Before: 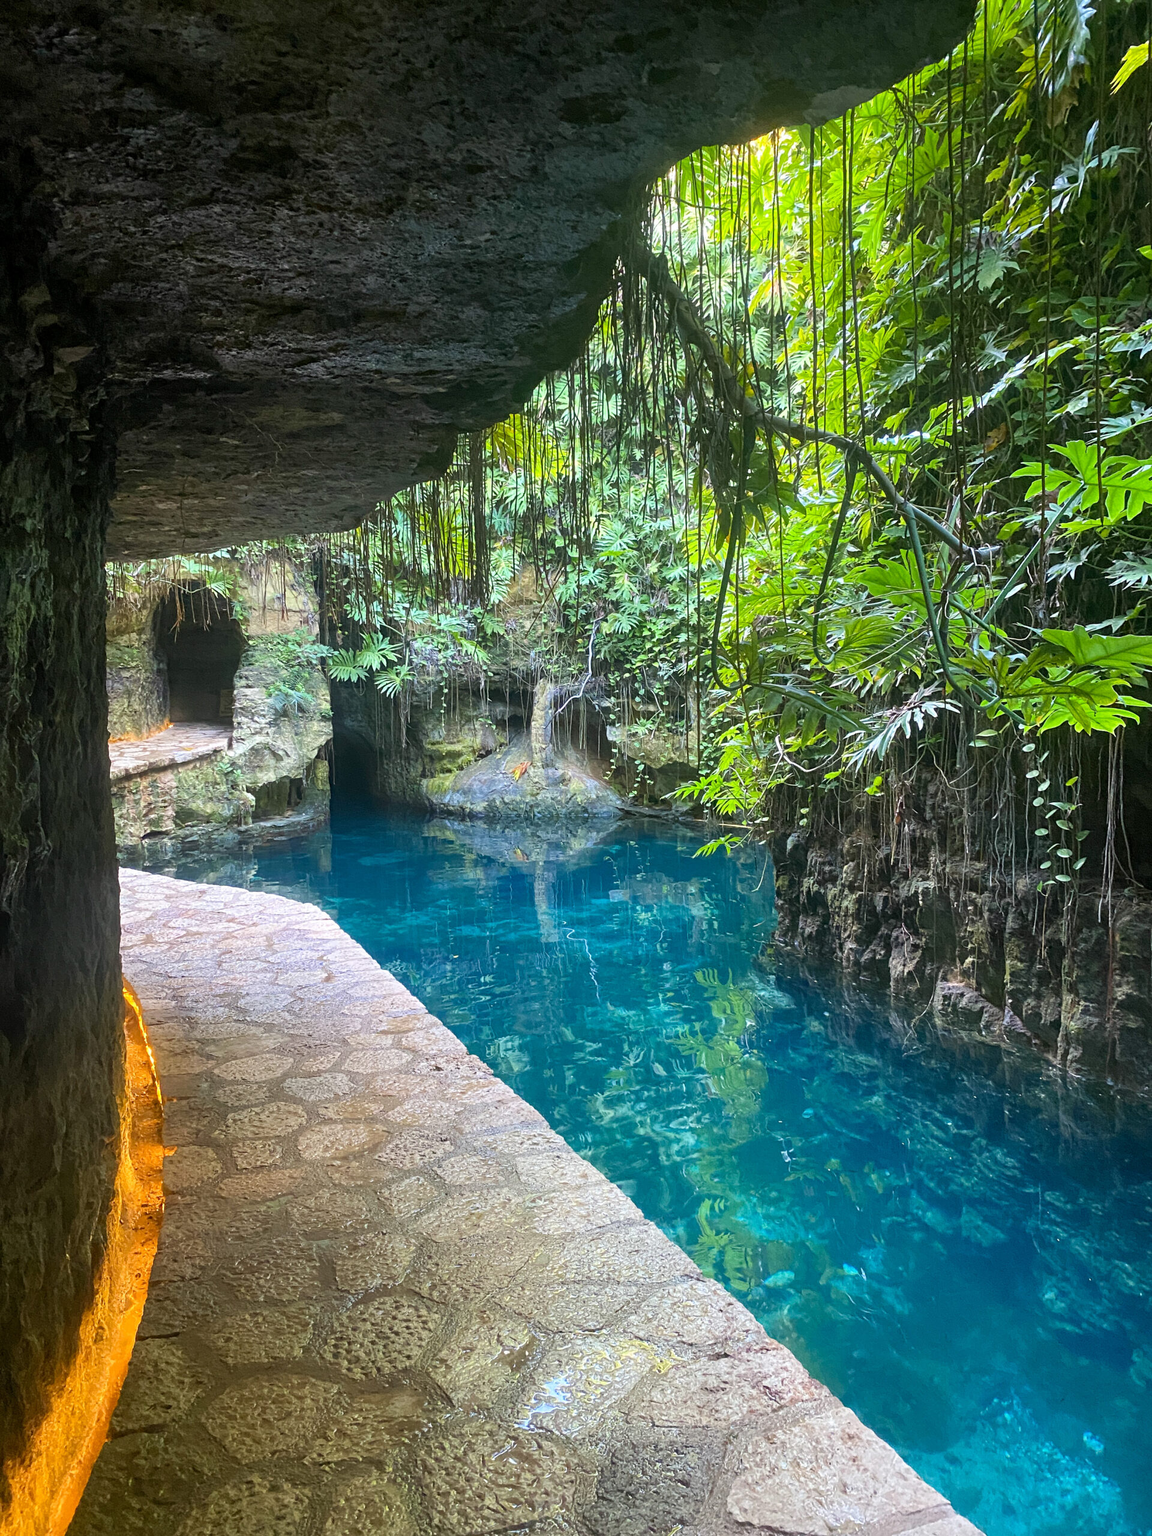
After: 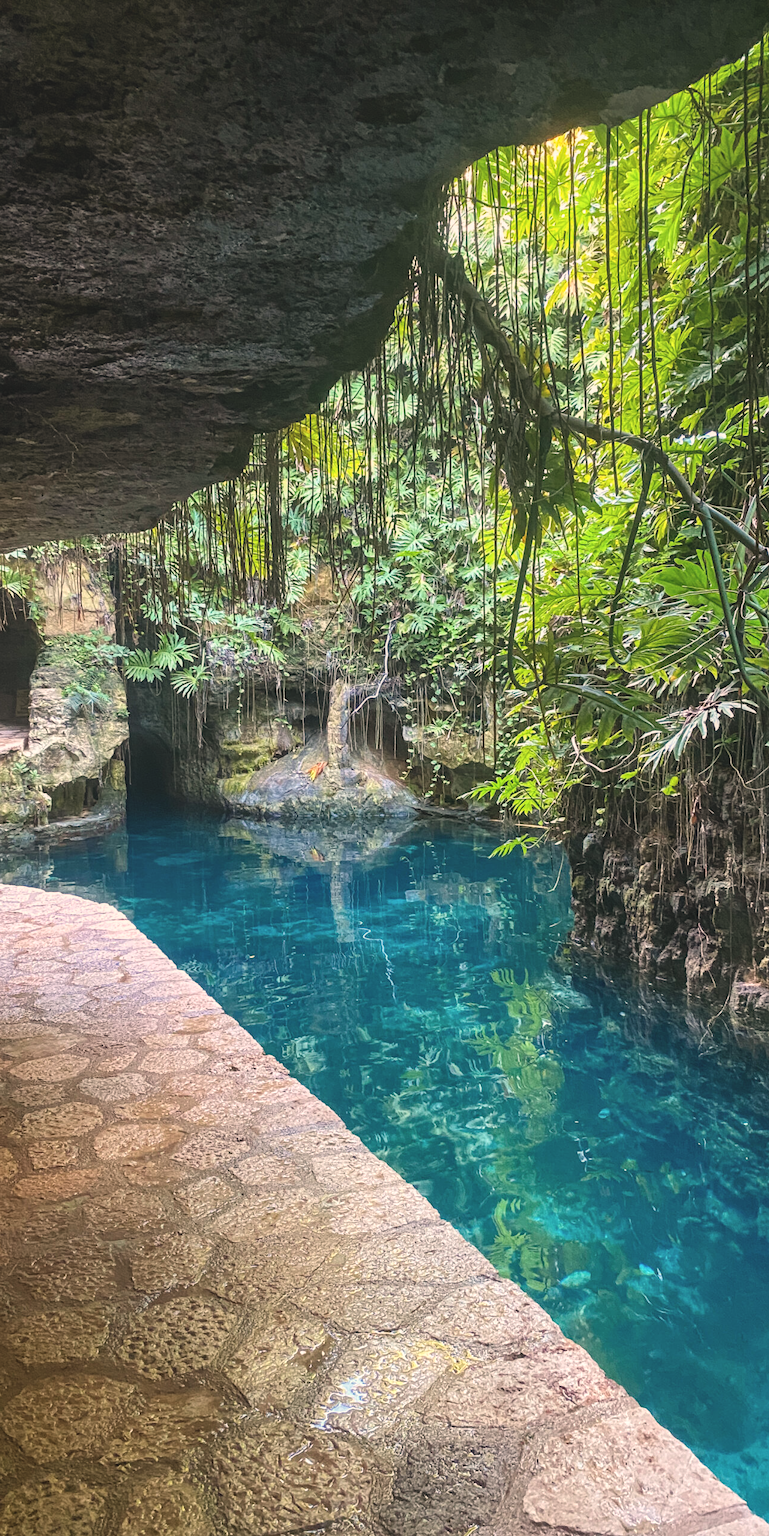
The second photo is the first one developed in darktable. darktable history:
white balance: red 1.127, blue 0.943
tone equalizer: on, module defaults
crop and rotate: left 17.732%, right 15.423%
local contrast: on, module defaults
exposure: black level correction -0.014, exposure -0.193 EV, compensate highlight preservation false
